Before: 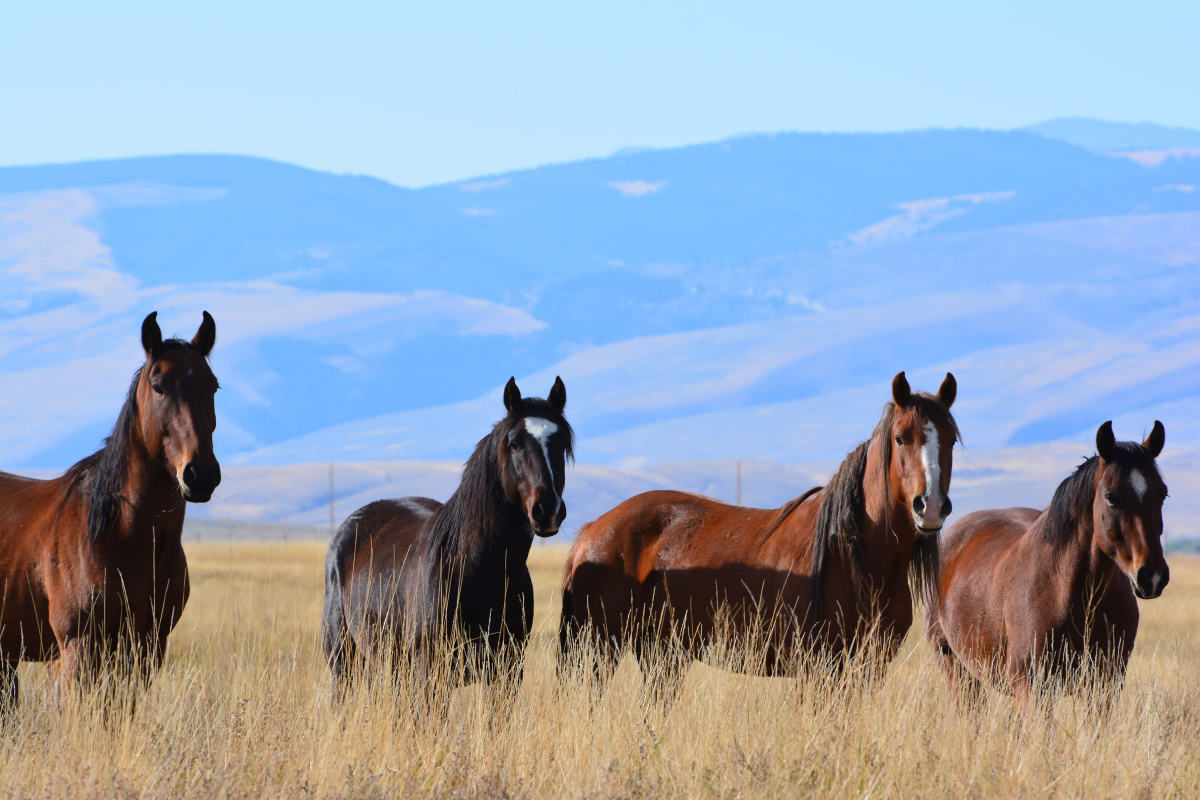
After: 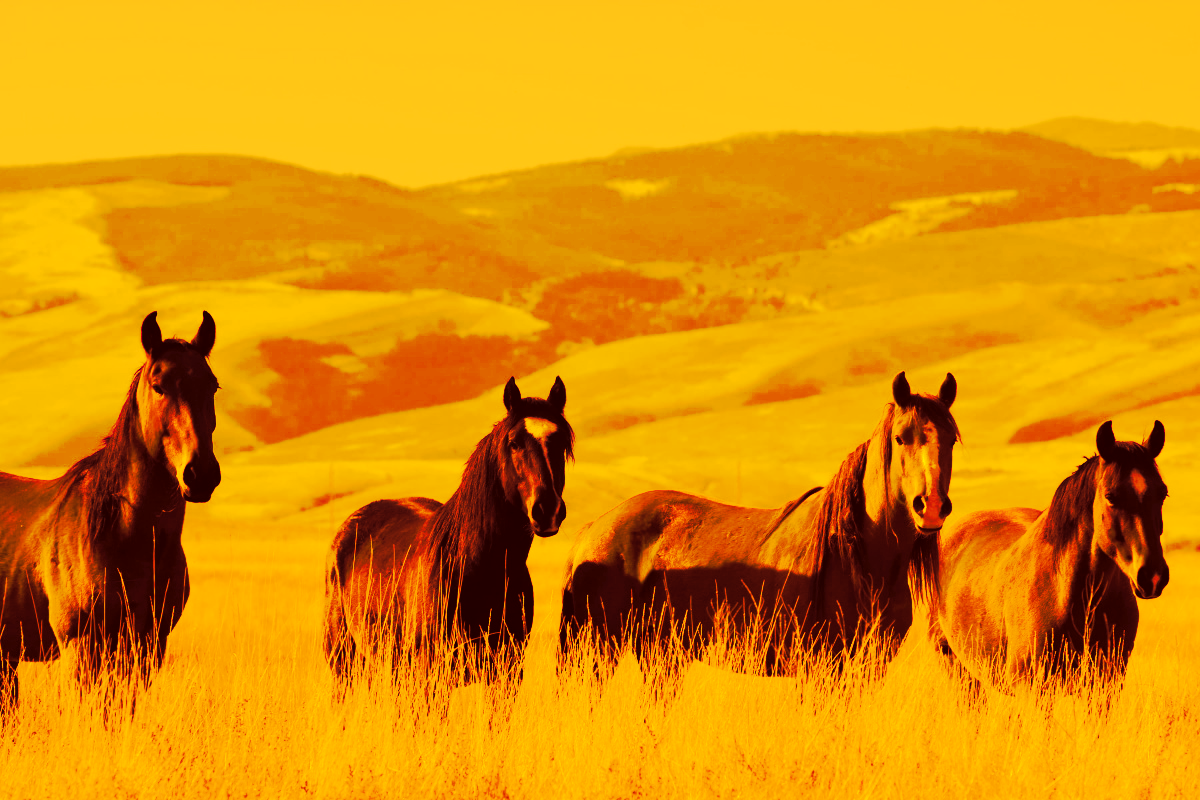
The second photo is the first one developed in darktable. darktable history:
tone curve: curves: ch0 [(0, 0) (0.003, 0.015) (0.011, 0.019) (0.025, 0.025) (0.044, 0.039) (0.069, 0.053) (0.1, 0.076) (0.136, 0.107) (0.177, 0.143) (0.224, 0.19) (0.277, 0.253) (0.335, 0.32) (0.399, 0.412) (0.468, 0.524) (0.543, 0.668) (0.623, 0.717) (0.709, 0.769) (0.801, 0.82) (0.898, 0.865) (1, 1)], preserve colors none
color look up table: target L [95.13, 87.6, 68.82, 66.19, 17.88, 68.41, 28.64, 70.84, 62.64, 44.34, 5.035, 35.57, 7.115, 10.01, 26.74, 202.15, 92.81, 90.96, 89.95, 90.45, 68.54, 82.07, 85.88, 61.51, 64.65, 38.23, 42.4, 11.05, 99.68, 92.21, 95, 73.61, 61.47, 90.96, 63.8, 64.14, 68.83, 59.55, 23.54, 30.53, 4.207, 6.961, 62.43, 46.73, 13.87, 15.97, 36.67, 7.147, 3.25], target a [1.702, 16.47, 53.09, 56.65, 30.88, 53.73, 32.18, 47.03, 59.46, 25.56, 23.84, 29.45, 26.43, 28.05, 32.07, 0, 6.03, 9.061, 10.49, 10.31, 52.16, 28.76, 20.62, 61.33, 55.9, 30.02, 26.14, 28.81, -8.209, 5.248, 1.126, 45.31, 62.14, 9.056, 62.32, 60.84, 53.1, 57.33, 31.77, 32.46, 22.46, 25, 62.53, 28.37, 29.67, 30.27, 30.52, 26.52, 19.67], target b [98.13, 87.89, 64.89, 61.8, 29.24, 64.4, 41.05, 66.93, 58.59, 44.41, 8.455, 43.12, 11.97, 16.68, 38.34, -0.001, 95.21, 92.68, 91.28, 91.96, 64.25, 80.55, 85.54, 58.92, 59.8, 44.03, 43.96, 18.43, 104.89, 94.42, 98, 70.34, 59.3, 92.73, 59.93, 59.9, 64.79, 57.16, 35.68, 40.74, 7.053, 11.54, 59.37, 45.58, 23.14, 26.74, 43.45, 11.87, 5.433], num patches 49
